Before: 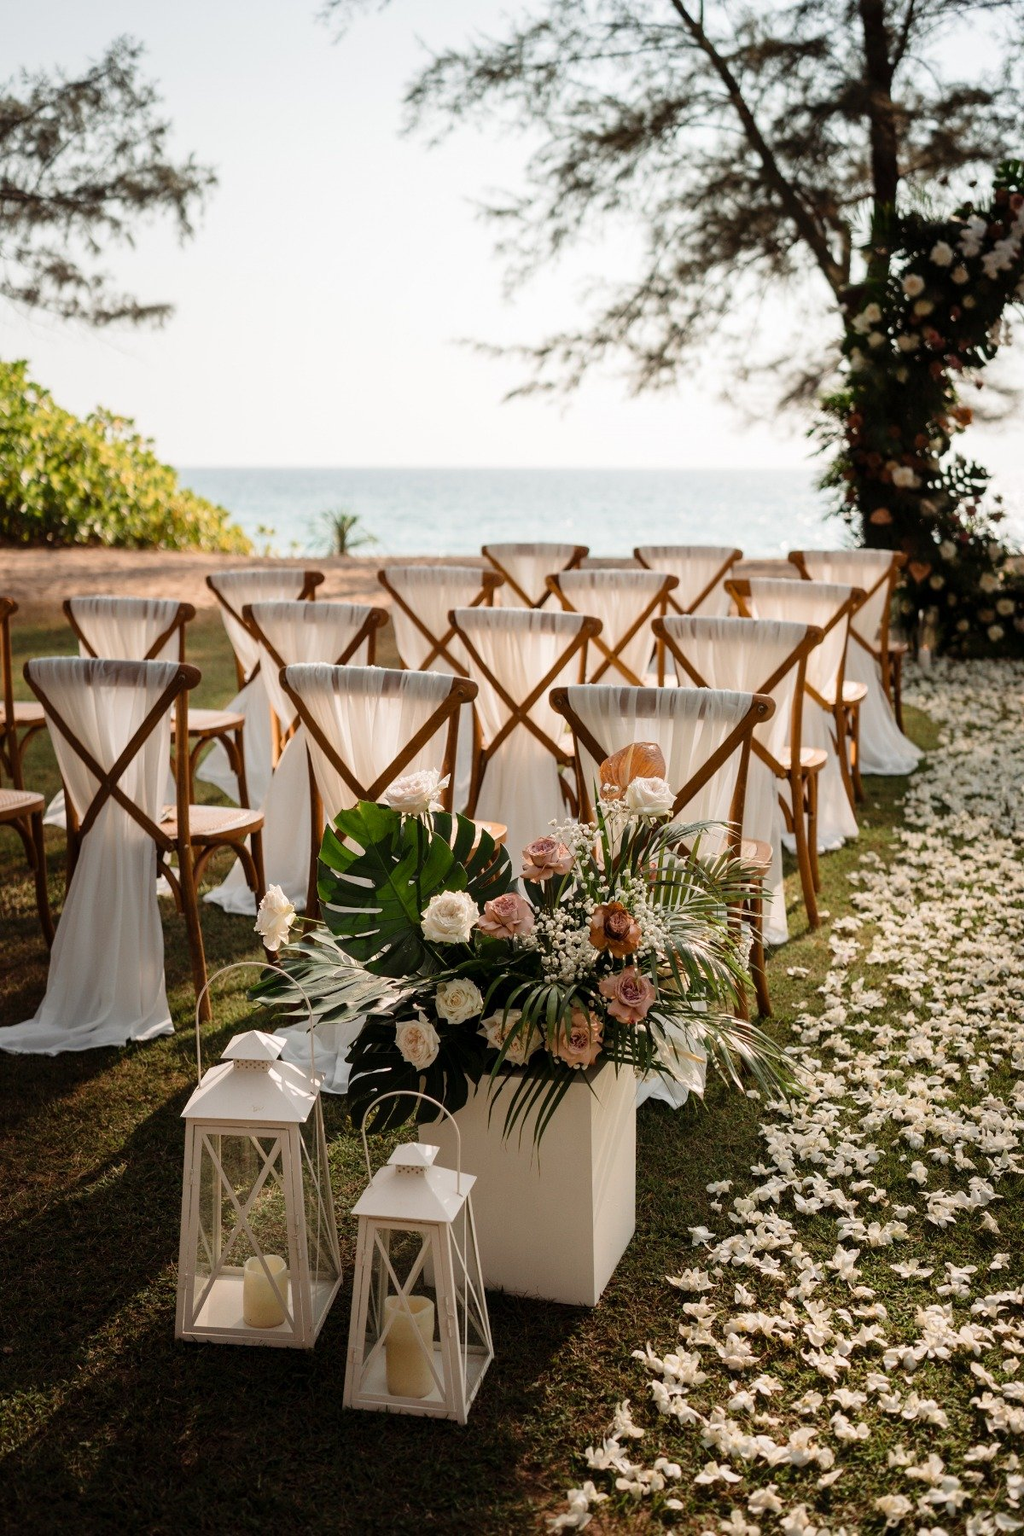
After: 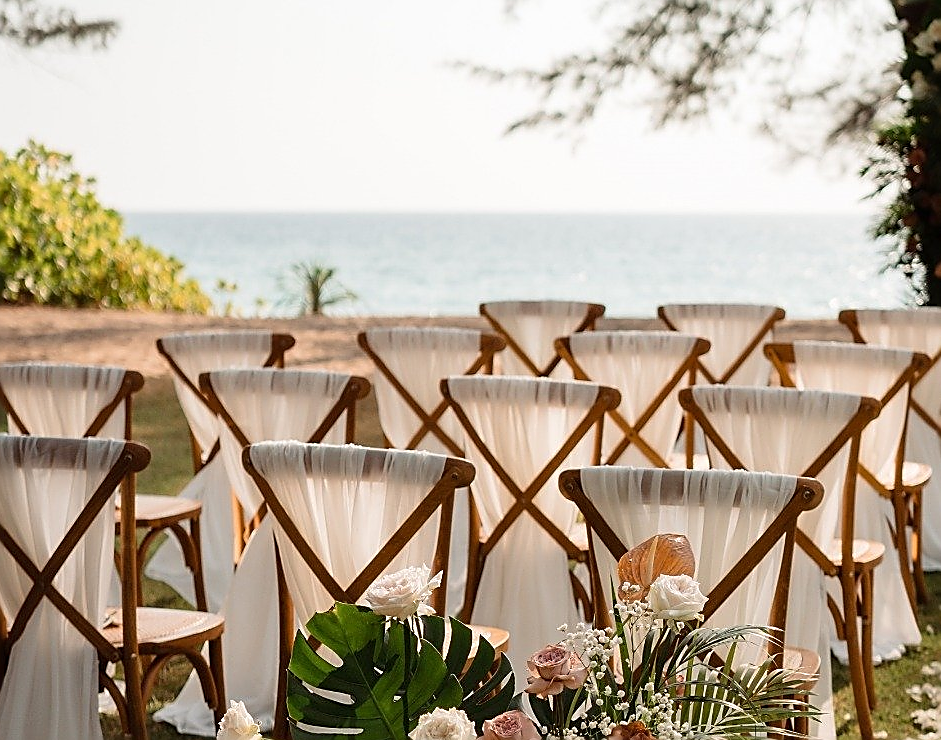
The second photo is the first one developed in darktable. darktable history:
crop: left 7.099%, top 18.689%, right 14.405%, bottom 40.2%
sharpen: radius 1.428, amount 1.262, threshold 0.629
